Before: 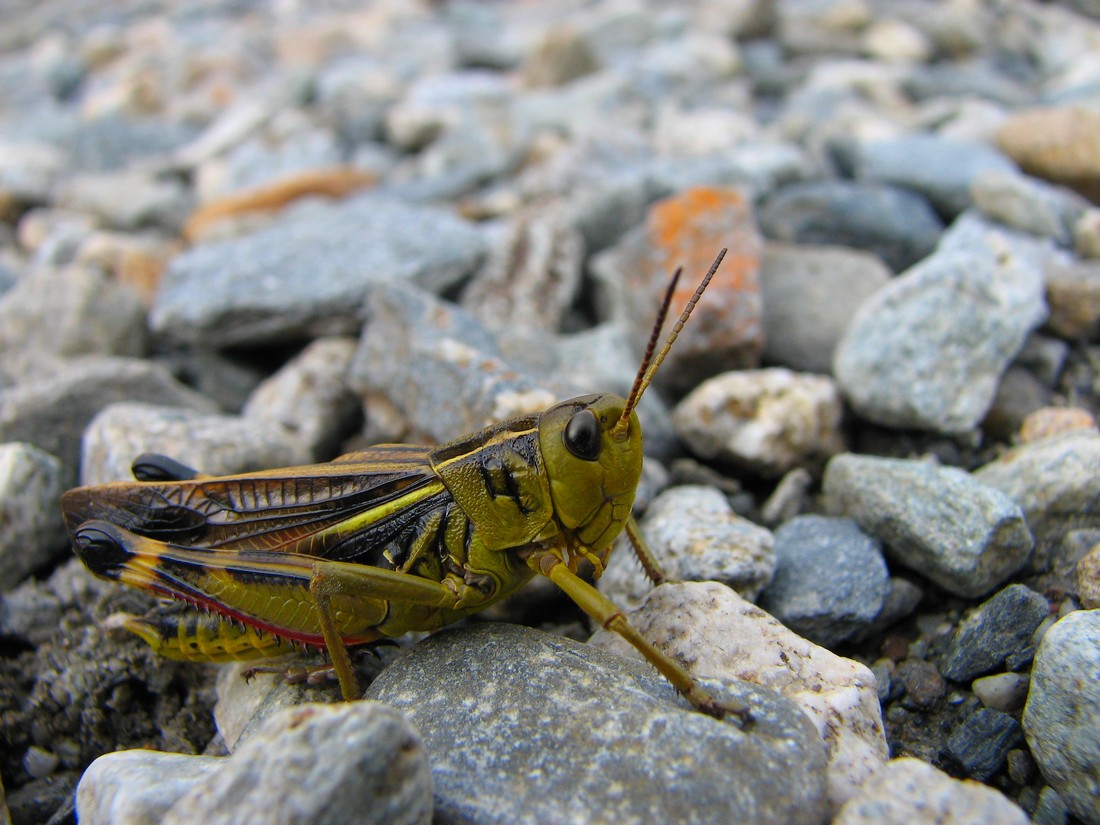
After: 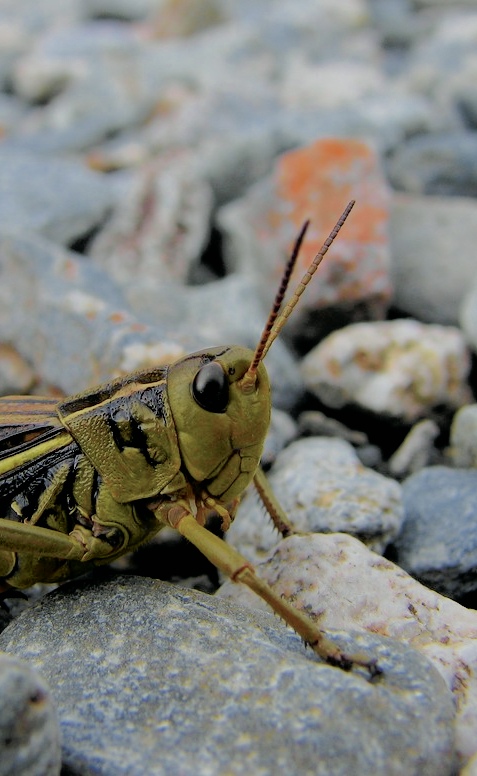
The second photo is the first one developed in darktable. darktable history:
exposure: black level correction 0.001, compensate highlight preservation false
crop: left 33.823%, top 5.932%, right 22.784%
filmic rgb: middle gray luminance 3.65%, black relative exposure -5.96 EV, white relative exposure 6.34 EV, threshold 3.06 EV, dynamic range scaling 22.27%, target black luminance 0%, hardness 2.31, latitude 46.72%, contrast 0.782, highlights saturation mix 99.24%, shadows ↔ highlights balance 0.257%, enable highlight reconstruction true
tone curve: curves: ch0 [(0, 0) (0.105, 0.068) (0.181, 0.185) (0.28, 0.291) (0.384, 0.404) (0.485, 0.531) (0.638, 0.681) (0.795, 0.879) (1, 0.977)]; ch1 [(0, 0) (0.161, 0.092) (0.35, 0.33) (0.379, 0.401) (0.456, 0.469) (0.504, 0.5) (0.512, 0.514) (0.58, 0.597) (0.635, 0.646) (1, 1)]; ch2 [(0, 0) (0.371, 0.362) (0.437, 0.437) (0.5, 0.5) (0.53, 0.523) (0.56, 0.58) (0.622, 0.606) (1, 1)], color space Lab, independent channels, preserve colors none
